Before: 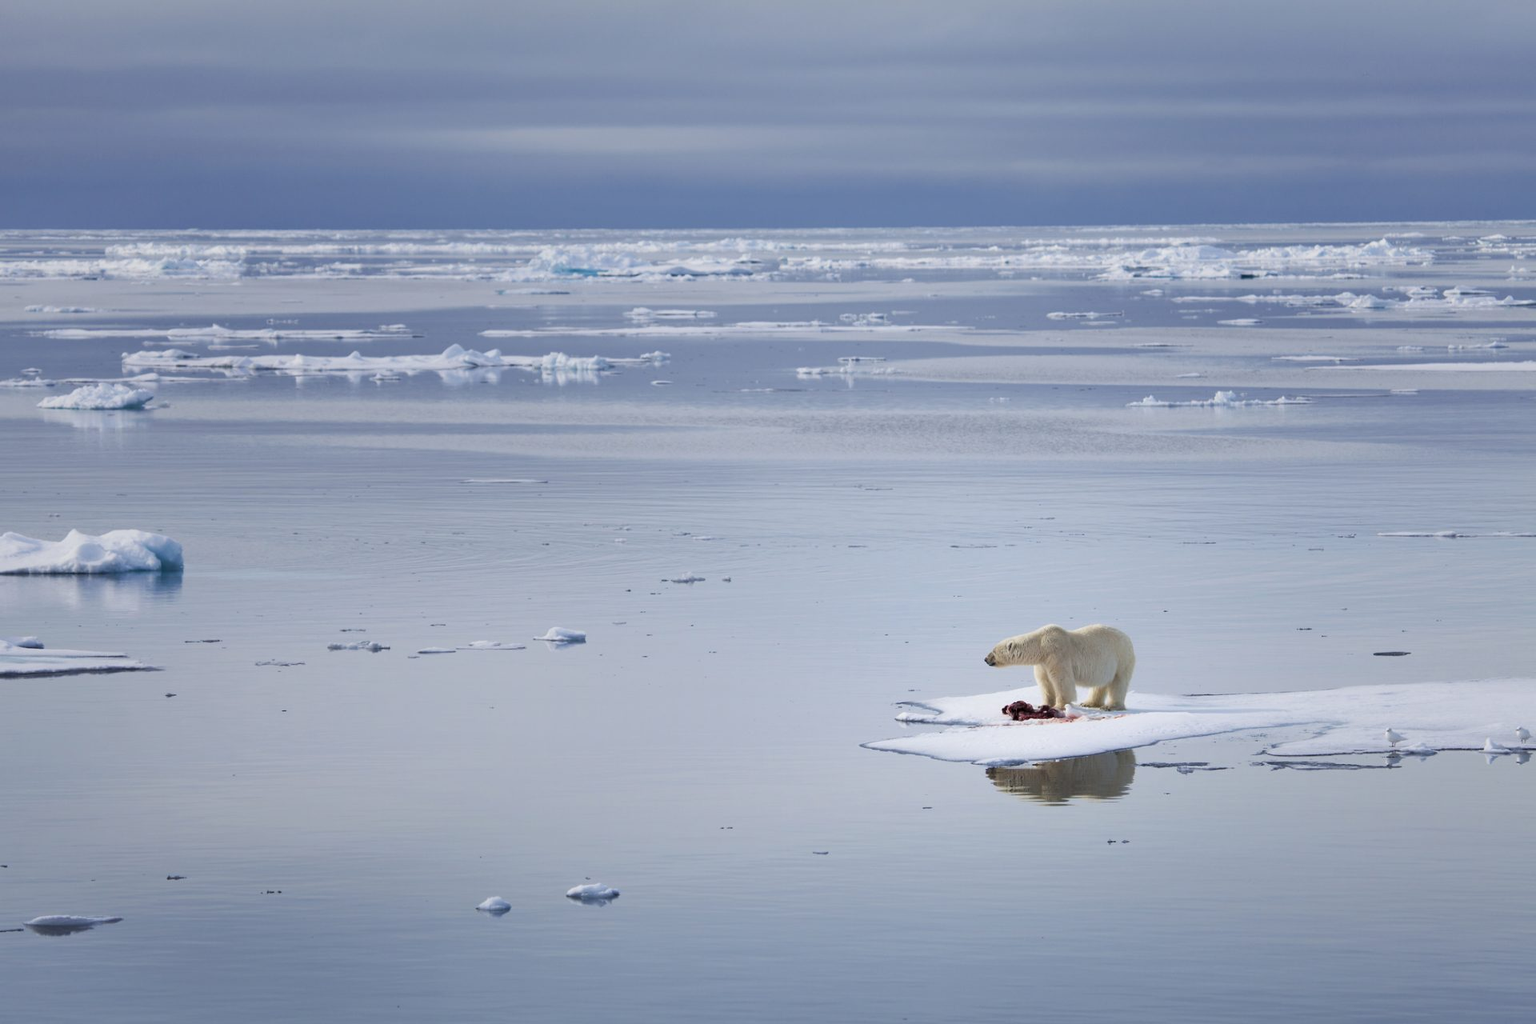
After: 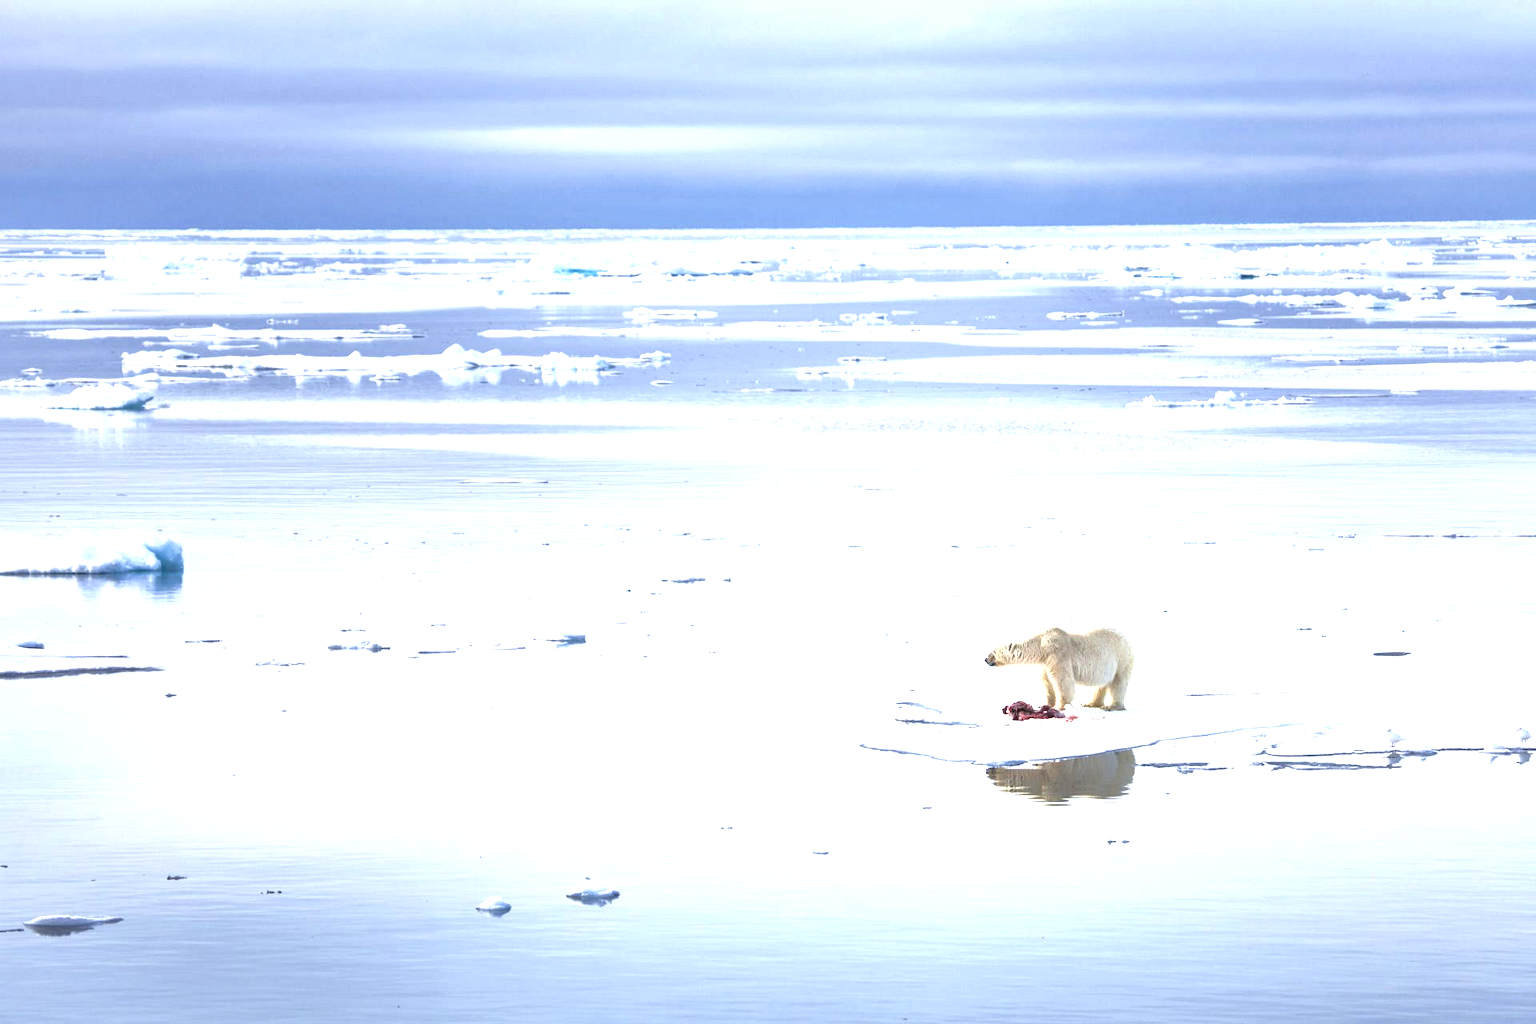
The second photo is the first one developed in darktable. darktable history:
shadows and highlights: shadows 25.47, white point adjustment -2.89, highlights -29.77
exposure: black level correction 0, exposure 1.666 EV, compensate exposure bias true, compensate highlight preservation false
local contrast: on, module defaults
